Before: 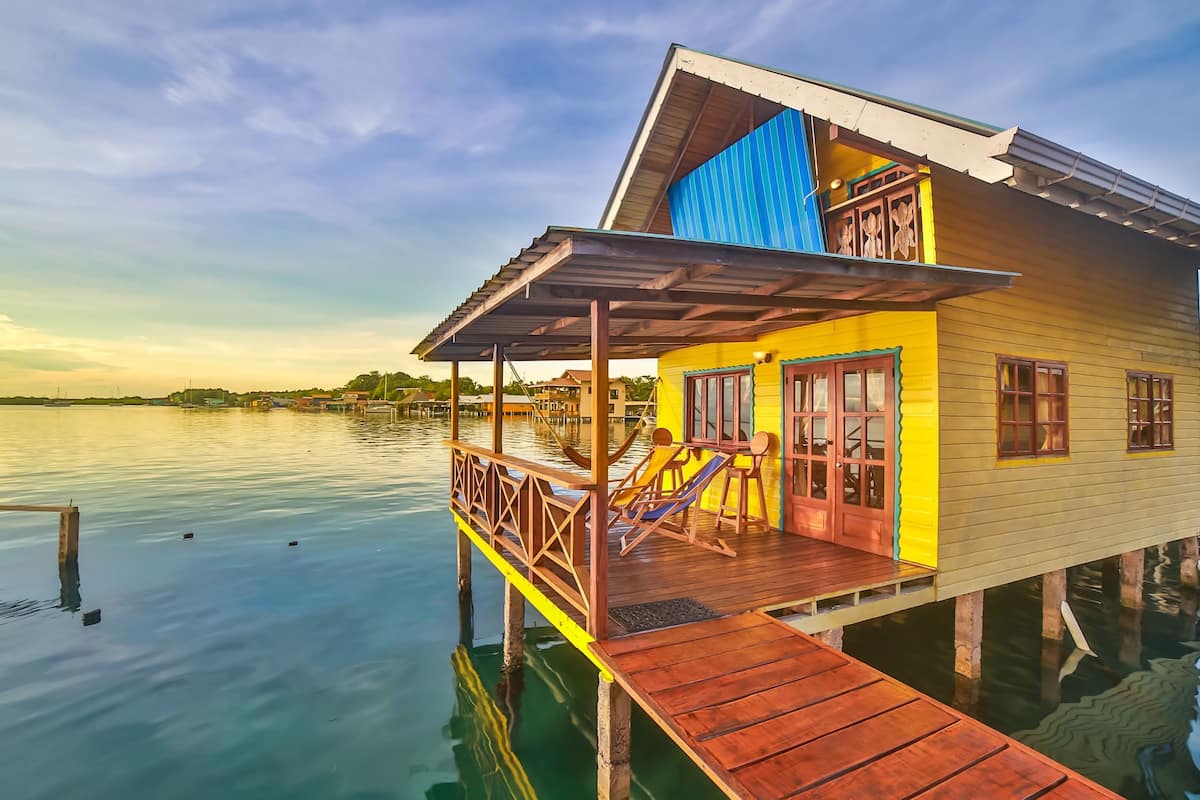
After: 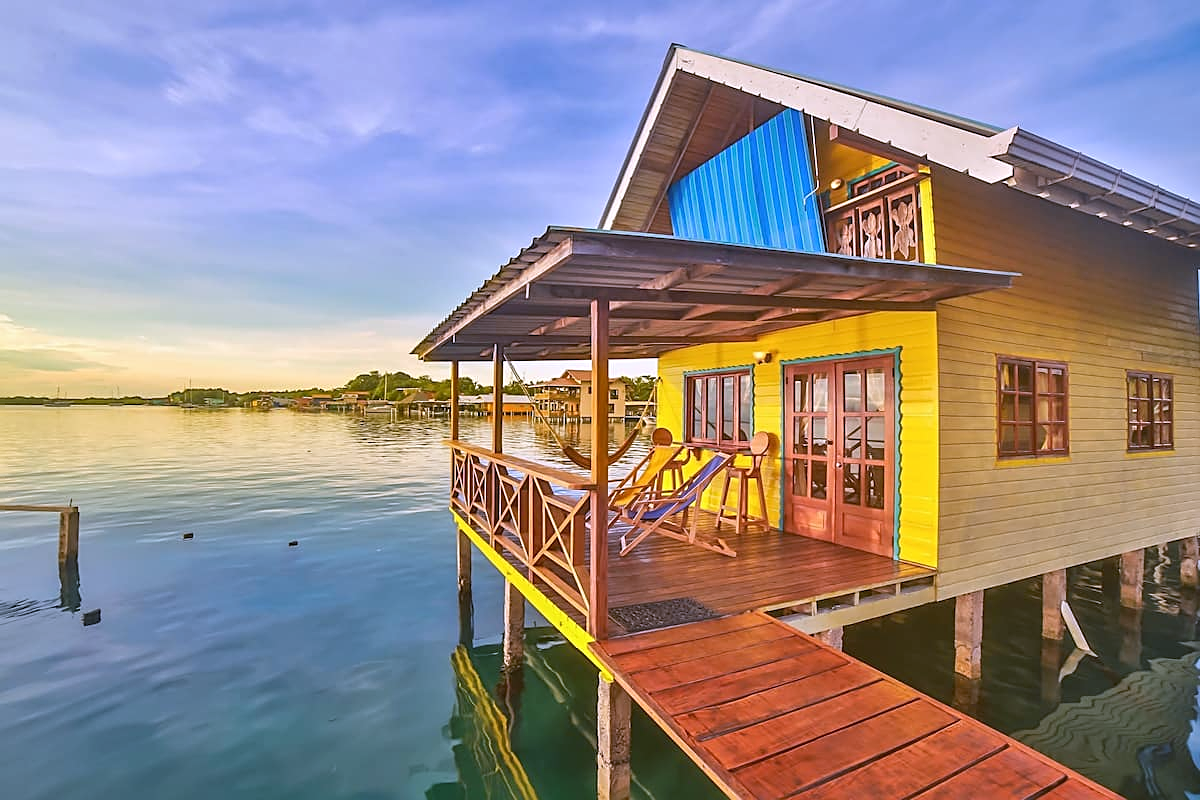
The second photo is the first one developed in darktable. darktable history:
white balance: red 1.042, blue 1.17
color balance: lift [1.004, 1.002, 1.002, 0.998], gamma [1, 1.007, 1.002, 0.993], gain [1, 0.977, 1.013, 1.023], contrast -3.64%
sharpen: on, module defaults
